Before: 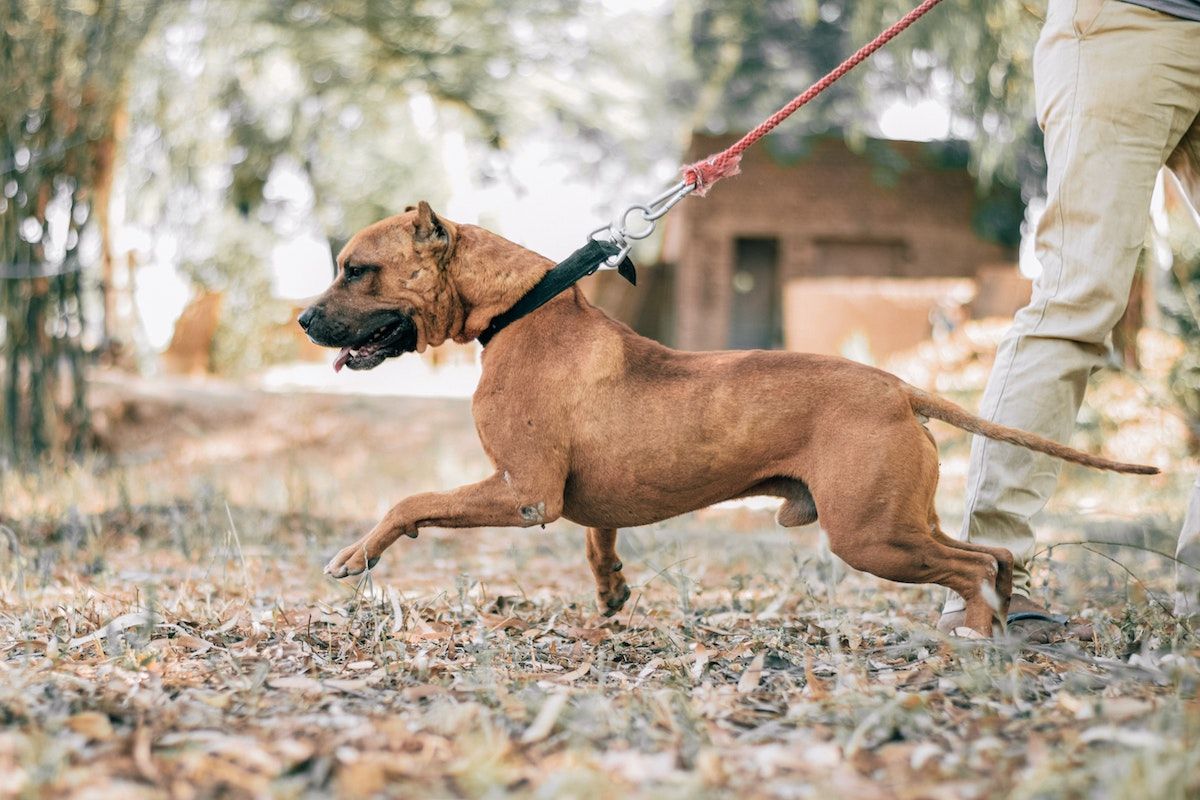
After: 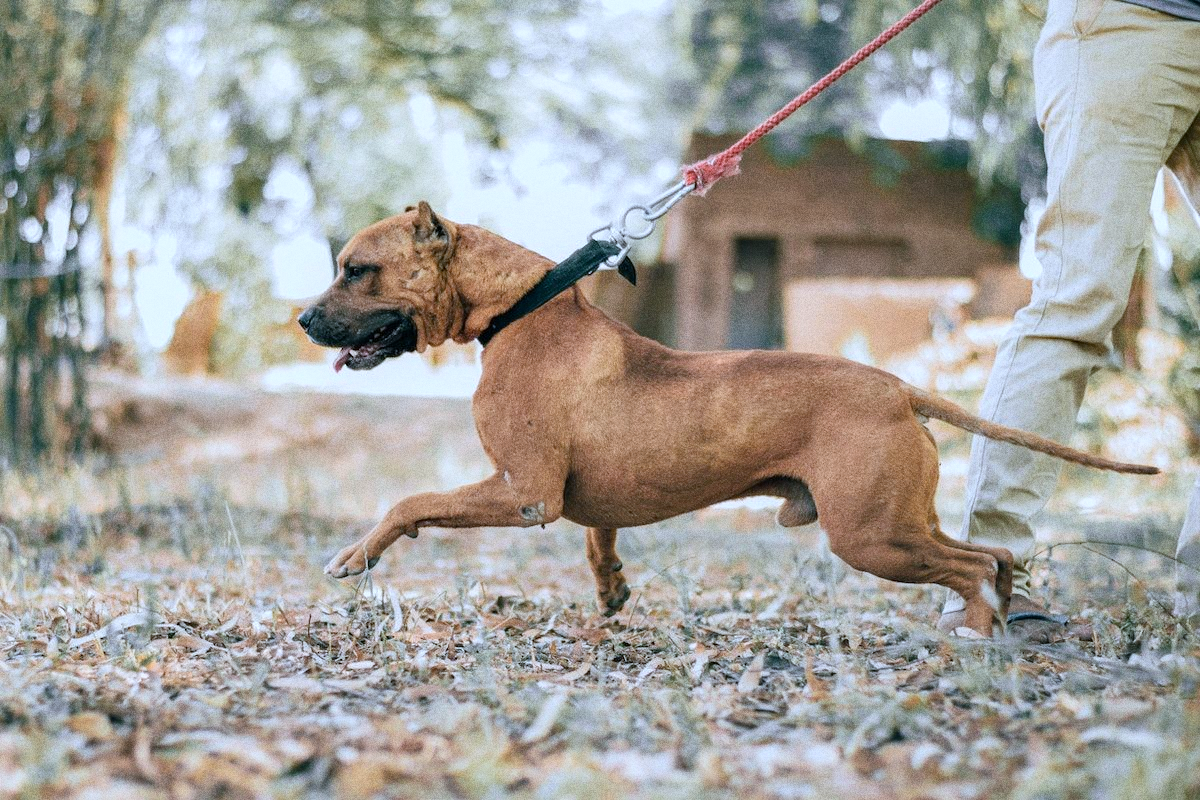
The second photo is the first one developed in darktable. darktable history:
white balance: red 0.924, blue 1.095
color balance: output saturation 110%
grain: coarseness 9.61 ISO, strength 35.62%
